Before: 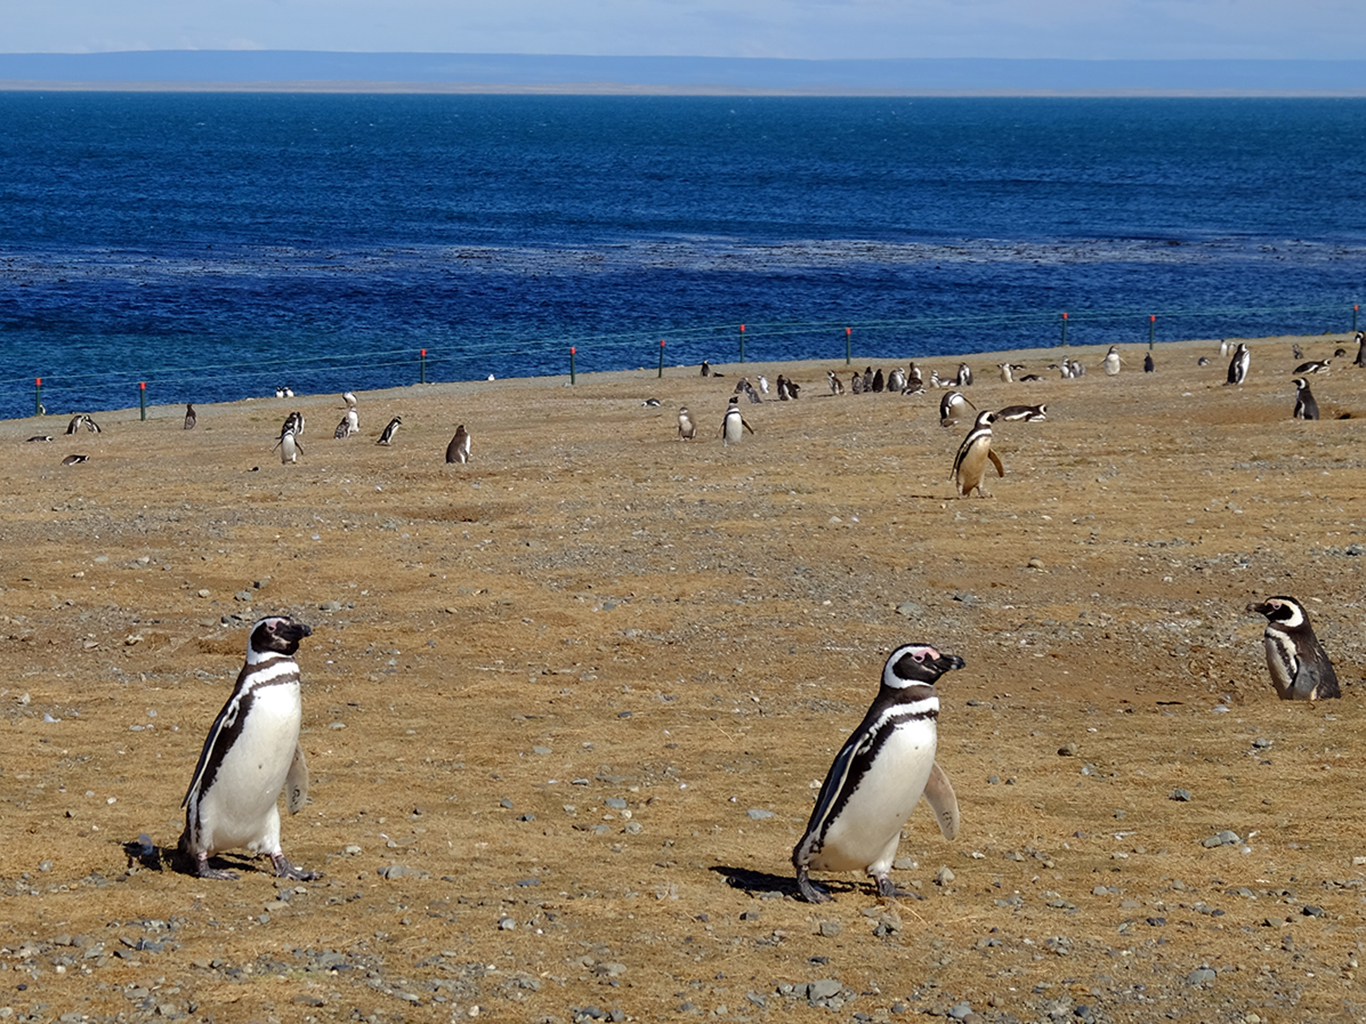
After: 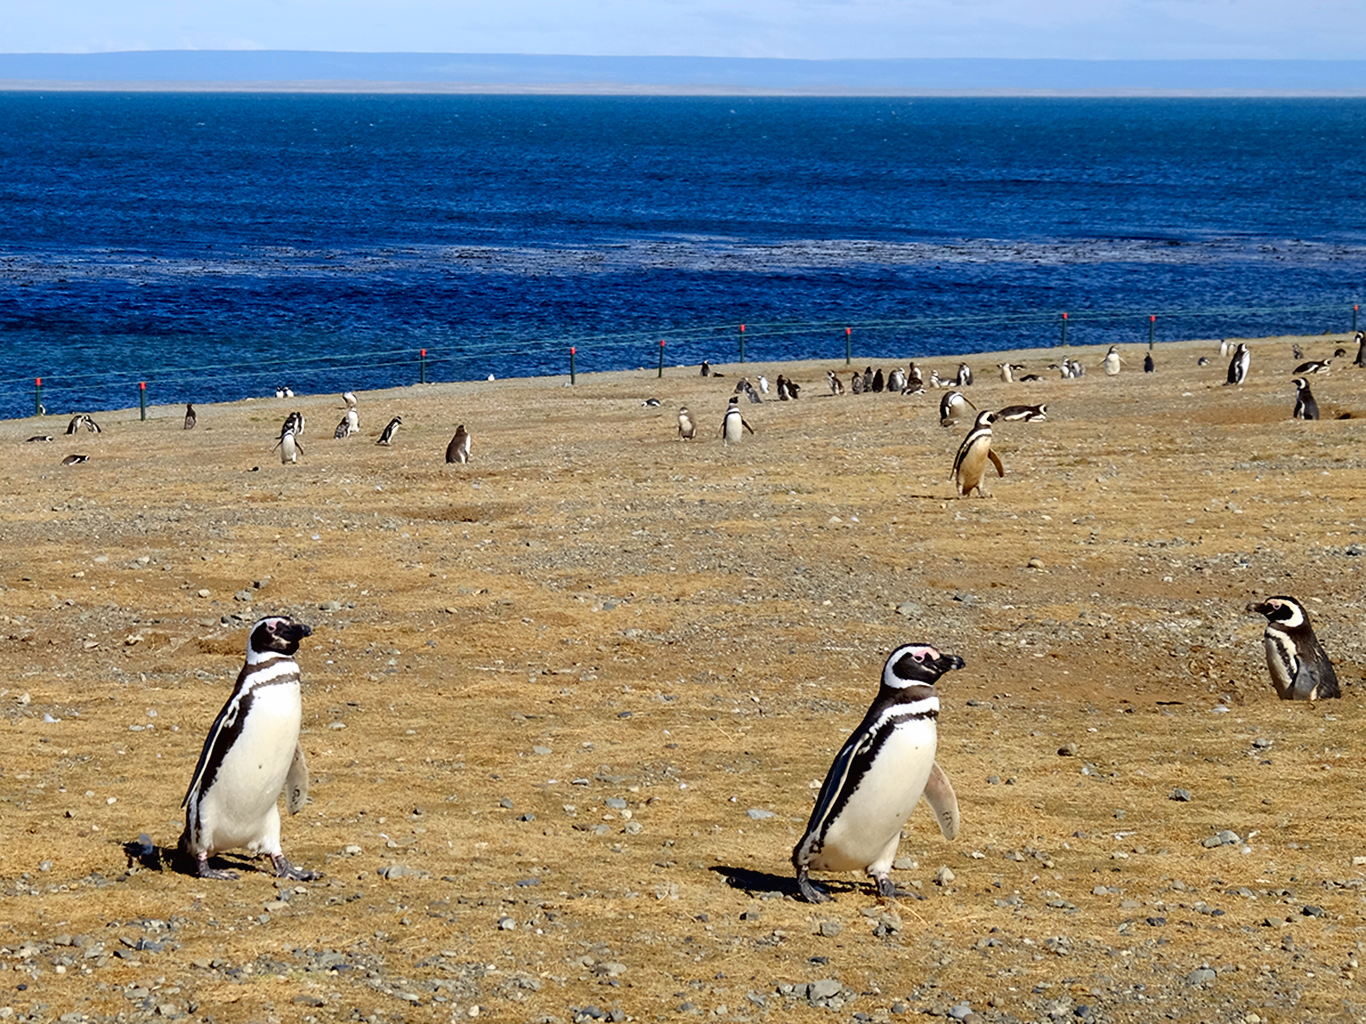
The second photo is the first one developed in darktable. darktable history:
rgb levels: preserve colors max RGB
tone curve: curves: ch0 [(0, 0.013) (0.054, 0.018) (0.205, 0.191) (0.289, 0.292) (0.39, 0.424) (0.493, 0.551) (0.647, 0.752) (0.778, 0.895) (1, 0.998)]; ch1 [(0, 0) (0.385, 0.343) (0.439, 0.415) (0.494, 0.495) (0.501, 0.501) (0.51, 0.509) (0.54, 0.546) (0.586, 0.606) (0.66, 0.701) (0.783, 0.804) (1, 1)]; ch2 [(0, 0) (0.32, 0.281) (0.403, 0.399) (0.441, 0.428) (0.47, 0.469) (0.498, 0.496) (0.524, 0.538) (0.566, 0.579) (0.633, 0.665) (0.7, 0.711) (1, 1)], color space Lab, independent channels, preserve colors none
